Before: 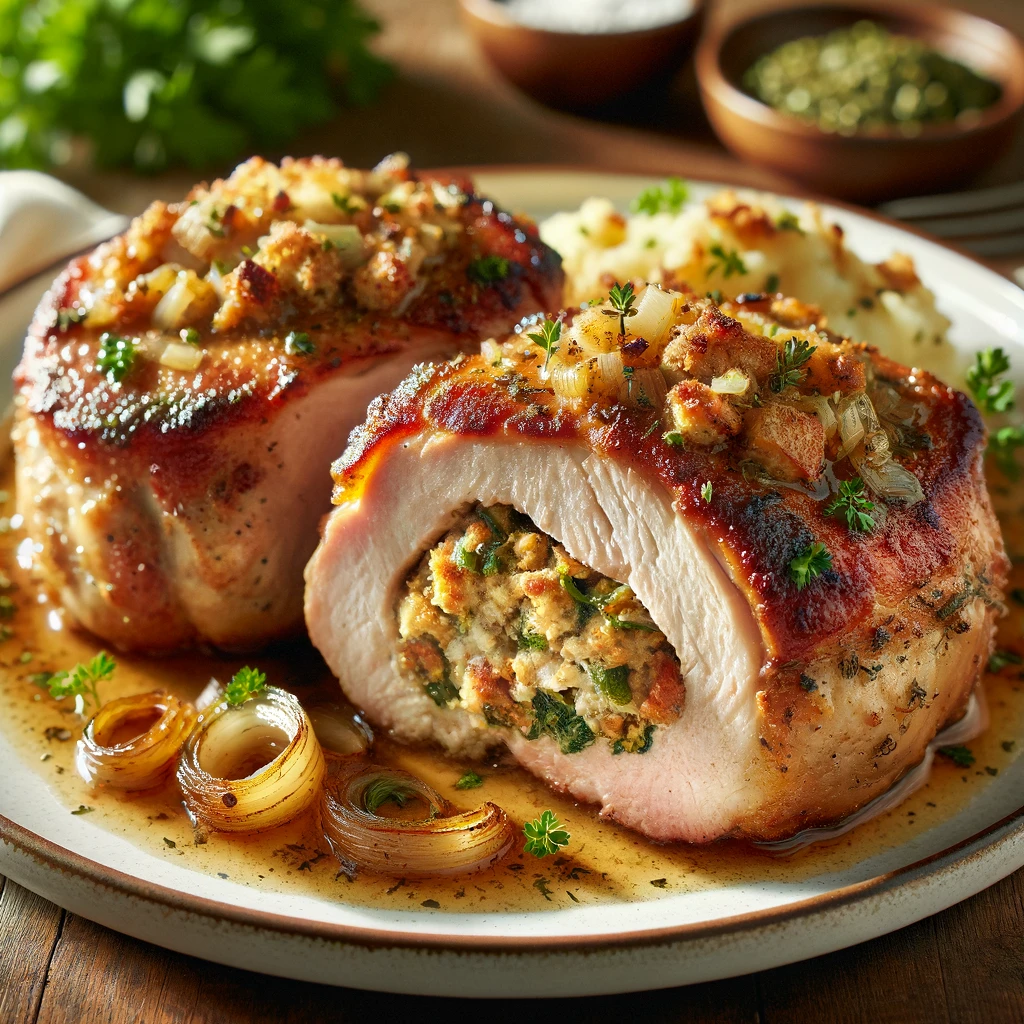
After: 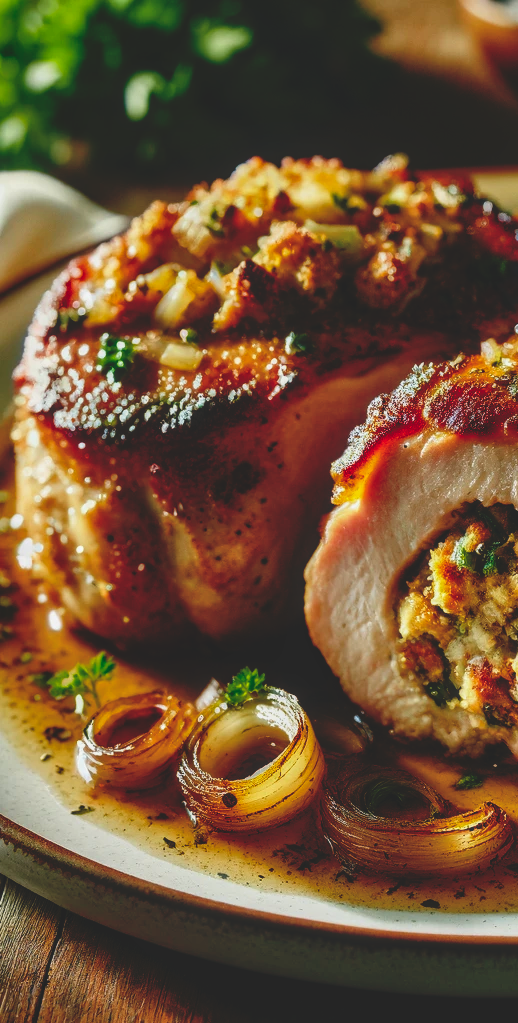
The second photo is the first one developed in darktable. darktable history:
local contrast: on, module defaults
base curve: curves: ch0 [(0, 0.02) (0.083, 0.036) (1, 1)], preserve colors none
color balance rgb: global offset › luminance -0.347%, global offset › chroma 0.107%, global offset › hue 167.83°, perceptual saturation grading › global saturation 20%, perceptual saturation grading › highlights -25.706%, perceptual saturation grading › shadows 50.11%, contrast -9.876%
crop and rotate: left 0.062%, top 0%, right 49.317%
